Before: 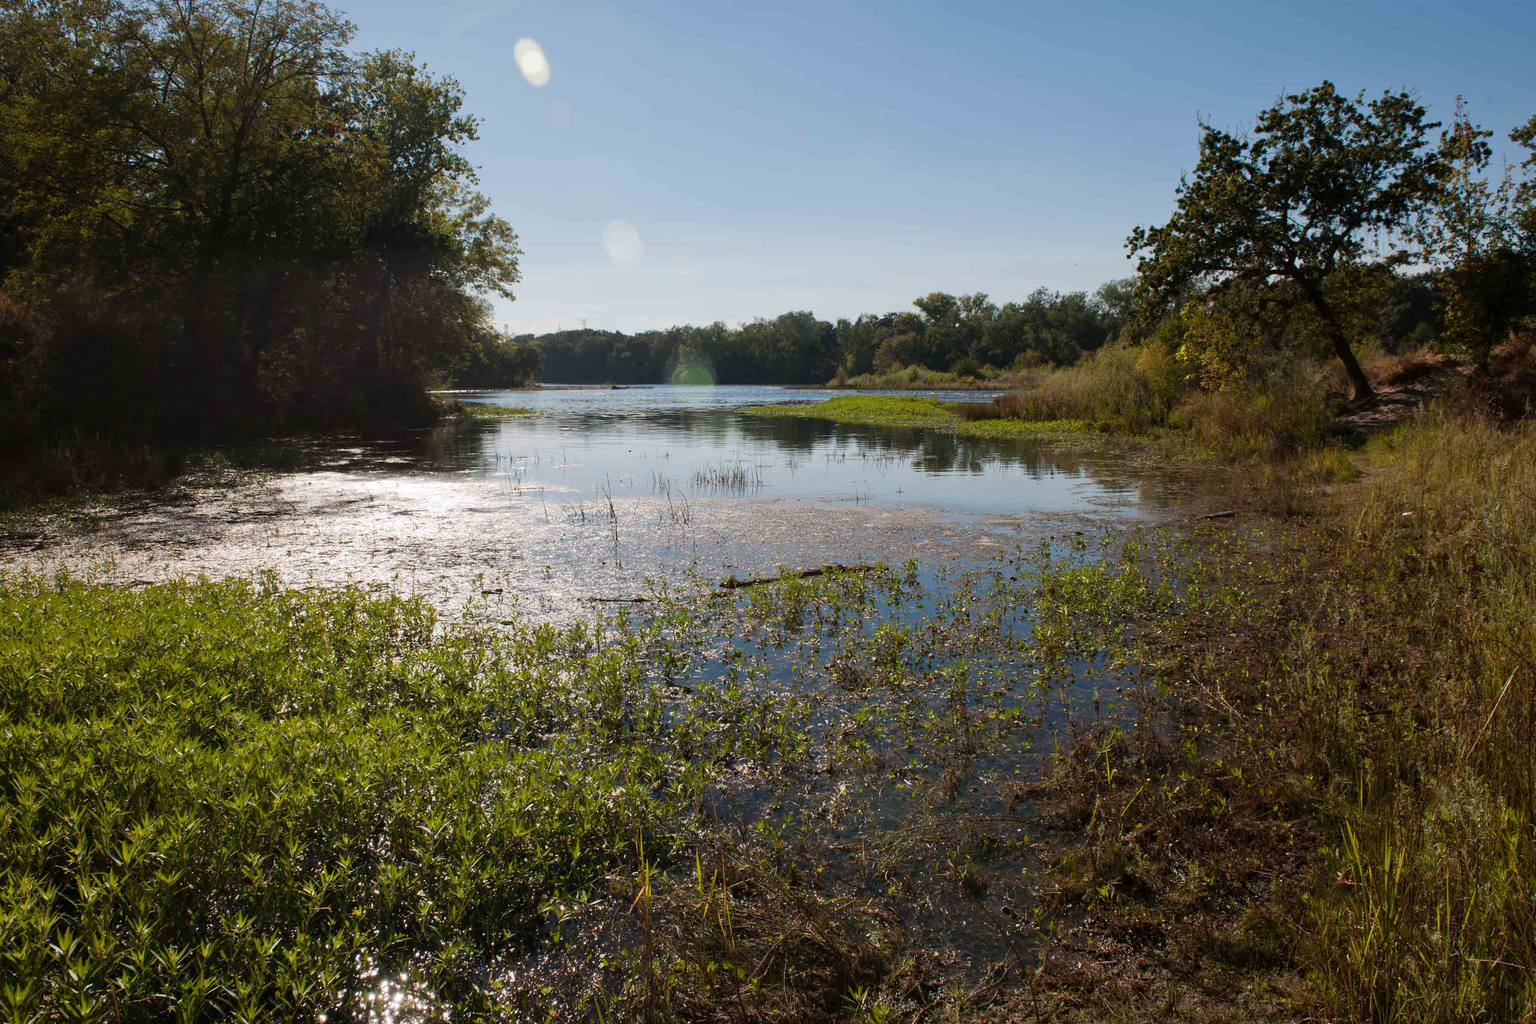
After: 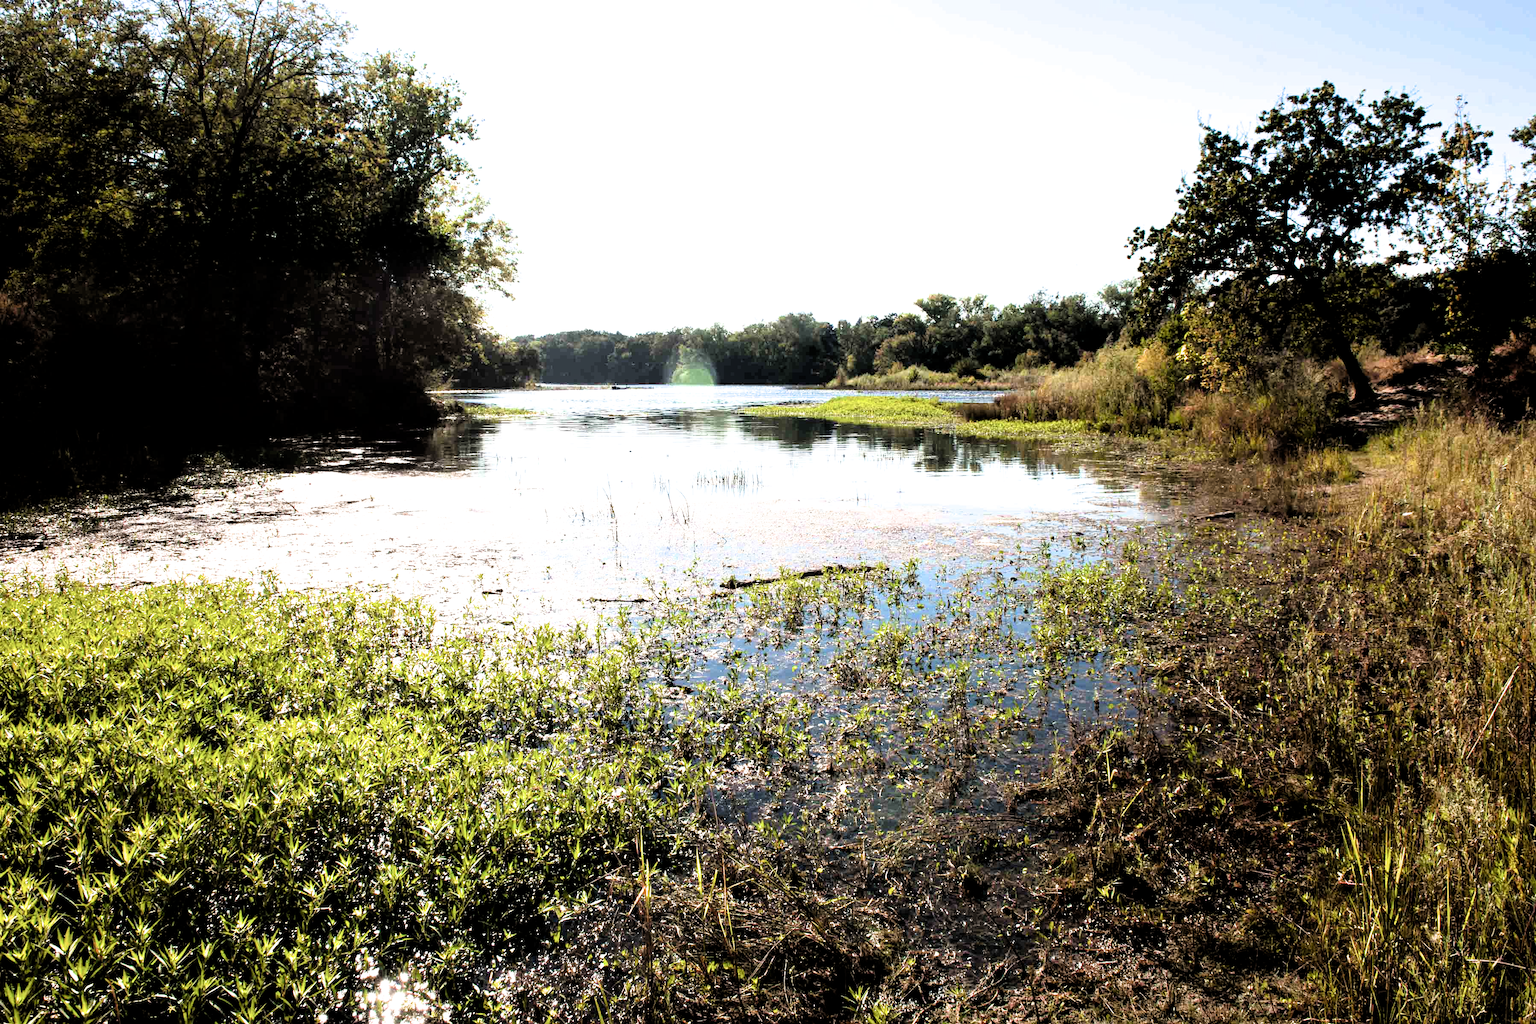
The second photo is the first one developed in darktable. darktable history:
tone equalizer: -8 EV -0.749 EV, -7 EV -0.735 EV, -6 EV -0.603 EV, -5 EV -0.361 EV, -3 EV 0.368 EV, -2 EV 0.6 EV, -1 EV 0.69 EV, +0 EV 0.73 EV
color calibration: illuminant same as pipeline (D50), adaptation XYZ, x 0.346, y 0.358, temperature 5014.7 K
exposure: black level correction 0, exposure 0.892 EV, compensate highlight preservation false
filmic rgb: black relative exposure -5.46 EV, white relative exposure 2.49 EV, target black luminance 0%, hardness 4.55, latitude 67.21%, contrast 1.467, shadows ↔ highlights balance -4.06%, iterations of high-quality reconstruction 0
